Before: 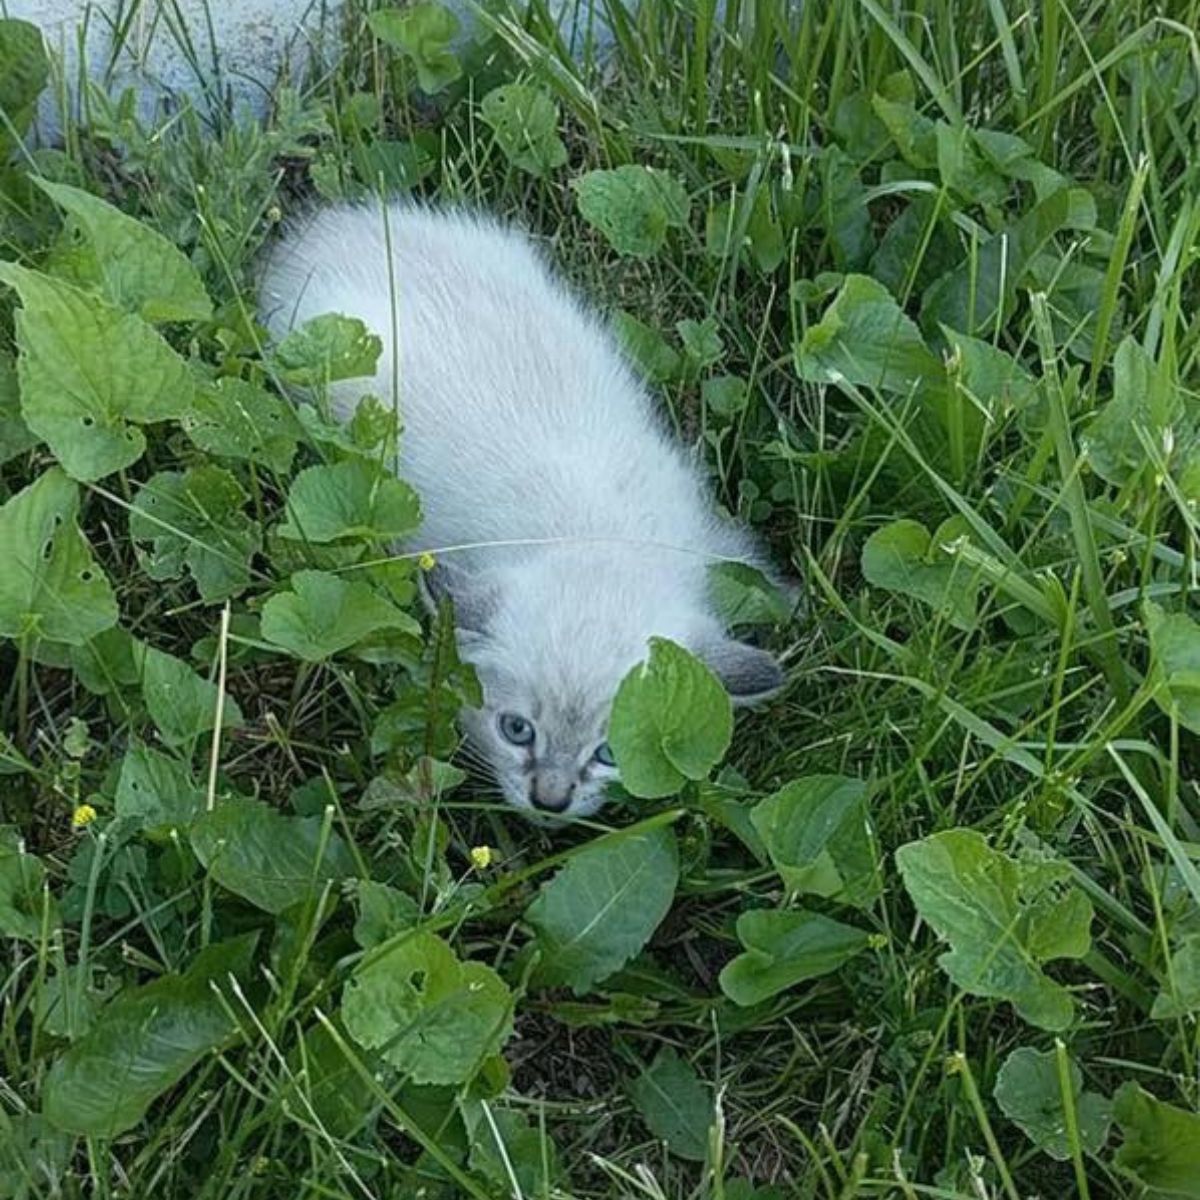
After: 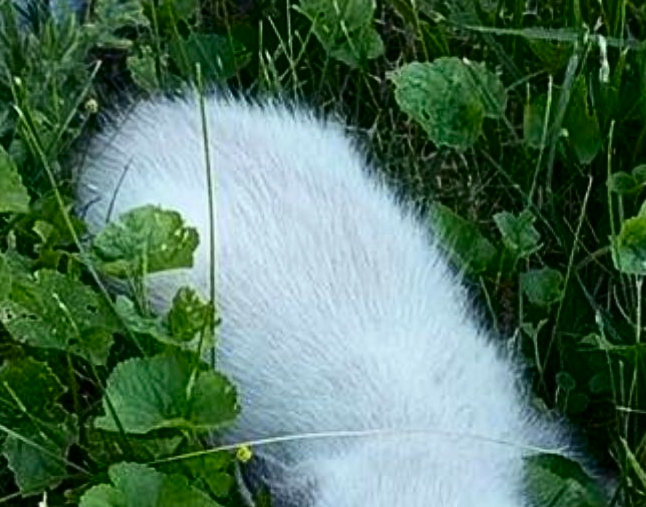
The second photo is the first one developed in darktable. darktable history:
contrast brightness saturation: contrast 0.24, brightness -0.24, saturation 0.14
crop: left 15.306%, top 9.065%, right 30.789%, bottom 48.638%
